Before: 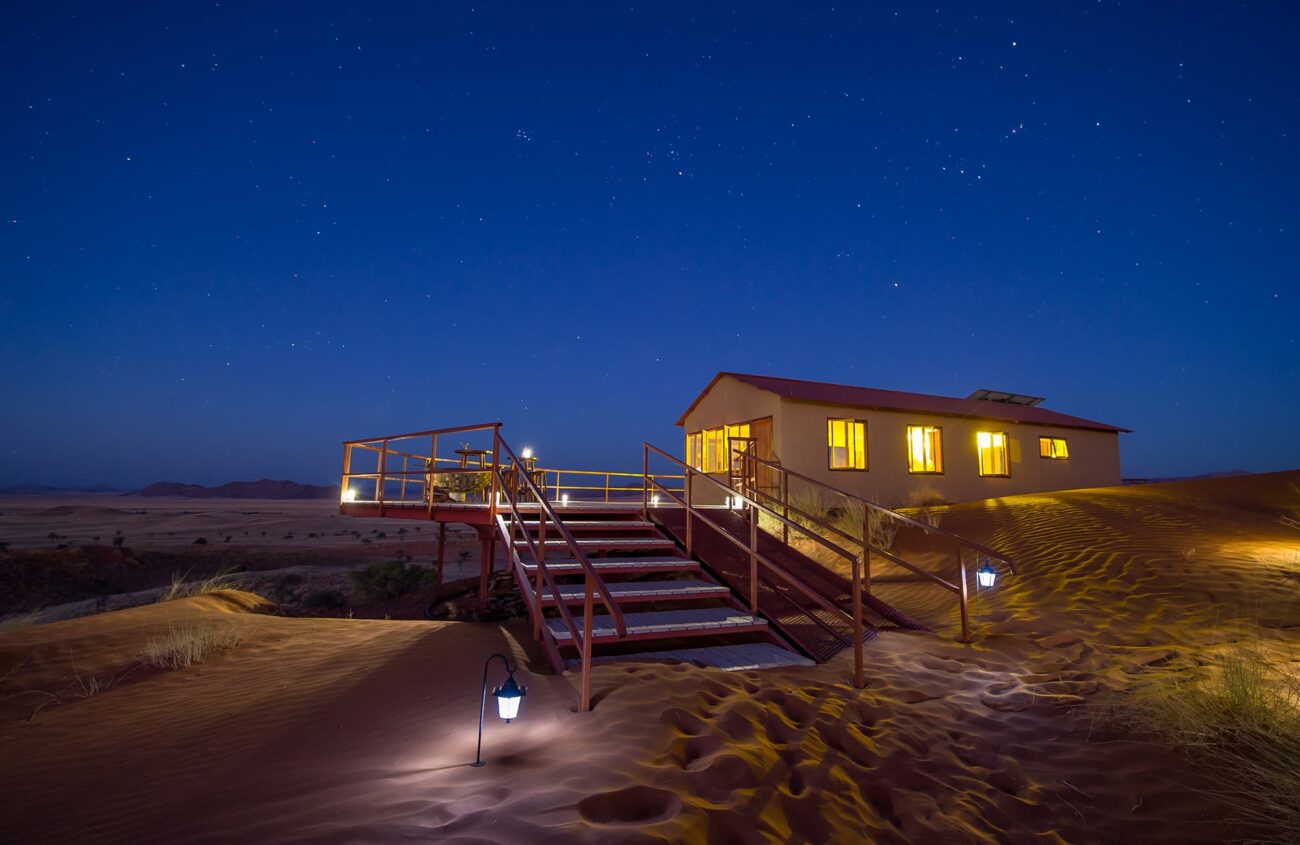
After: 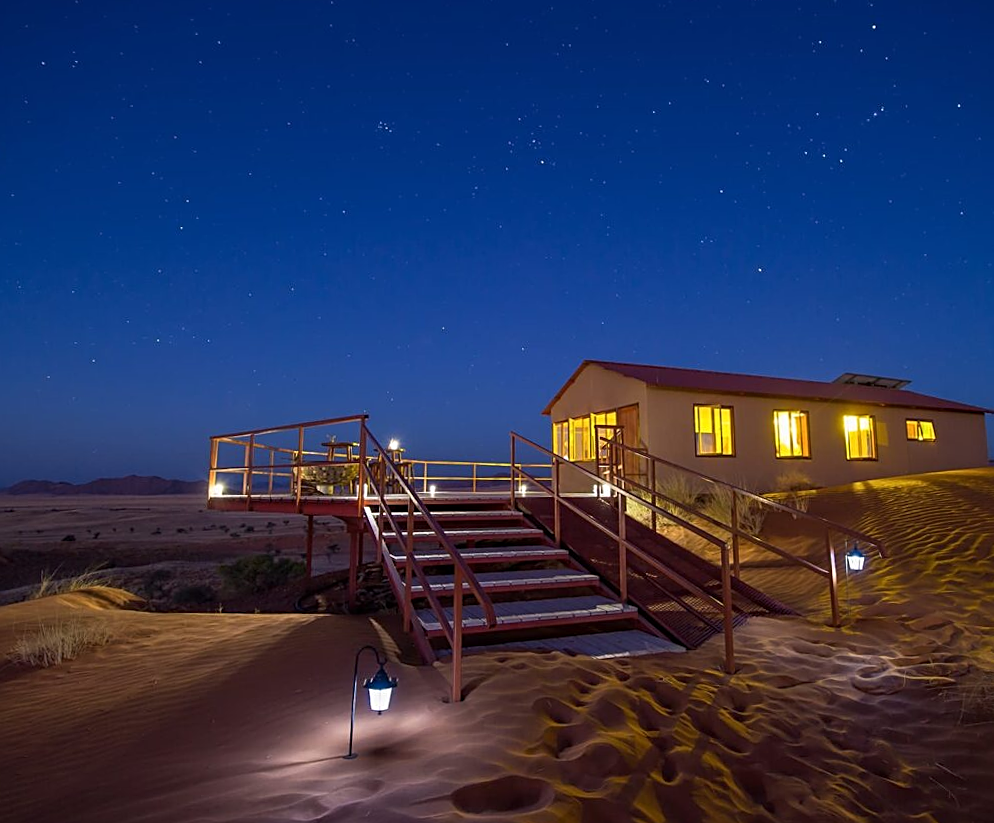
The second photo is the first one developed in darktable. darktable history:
sharpen: on, module defaults
crop: left 9.88%, right 12.664%
rotate and perspective: rotation -1°, crop left 0.011, crop right 0.989, crop top 0.025, crop bottom 0.975
